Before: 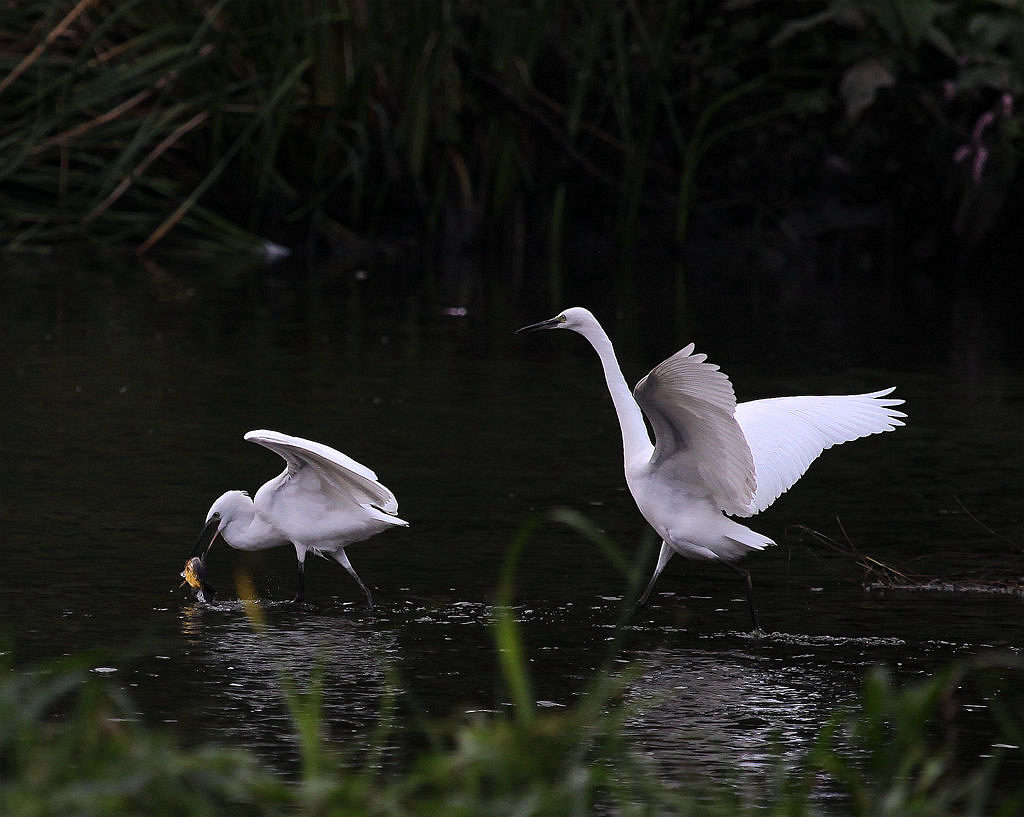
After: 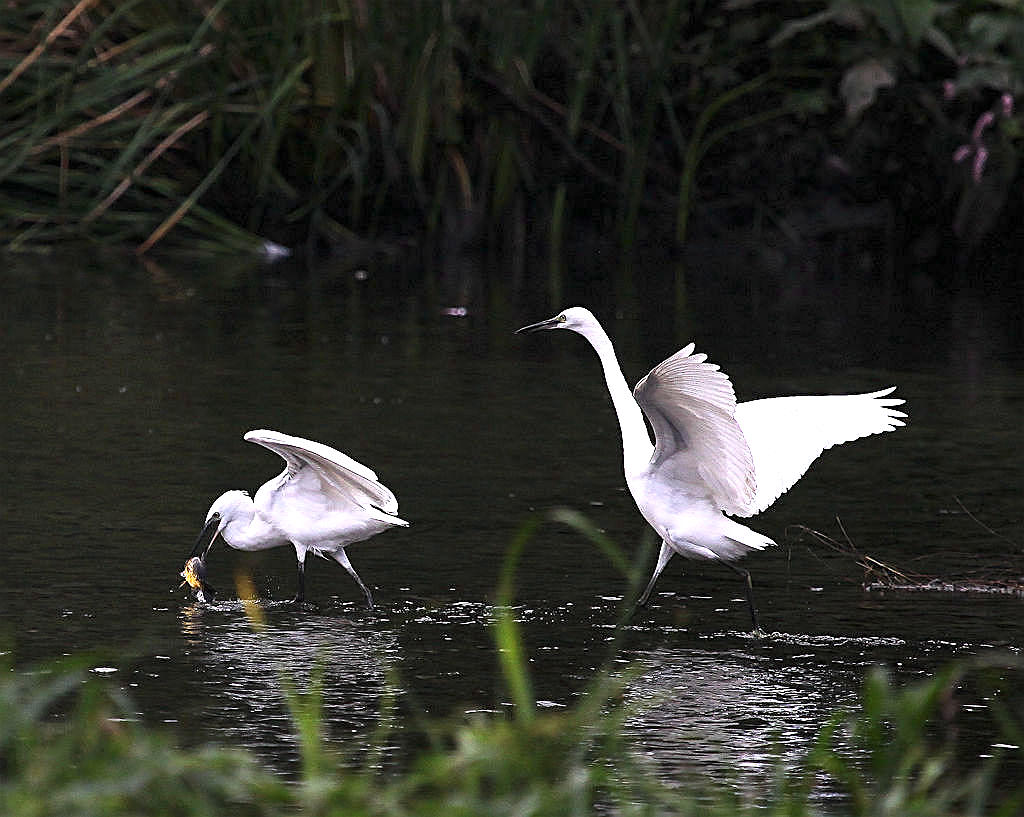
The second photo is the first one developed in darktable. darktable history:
exposure: exposure 1.274 EV, compensate exposure bias true, compensate highlight preservation false
sharpen: on, module defaults
